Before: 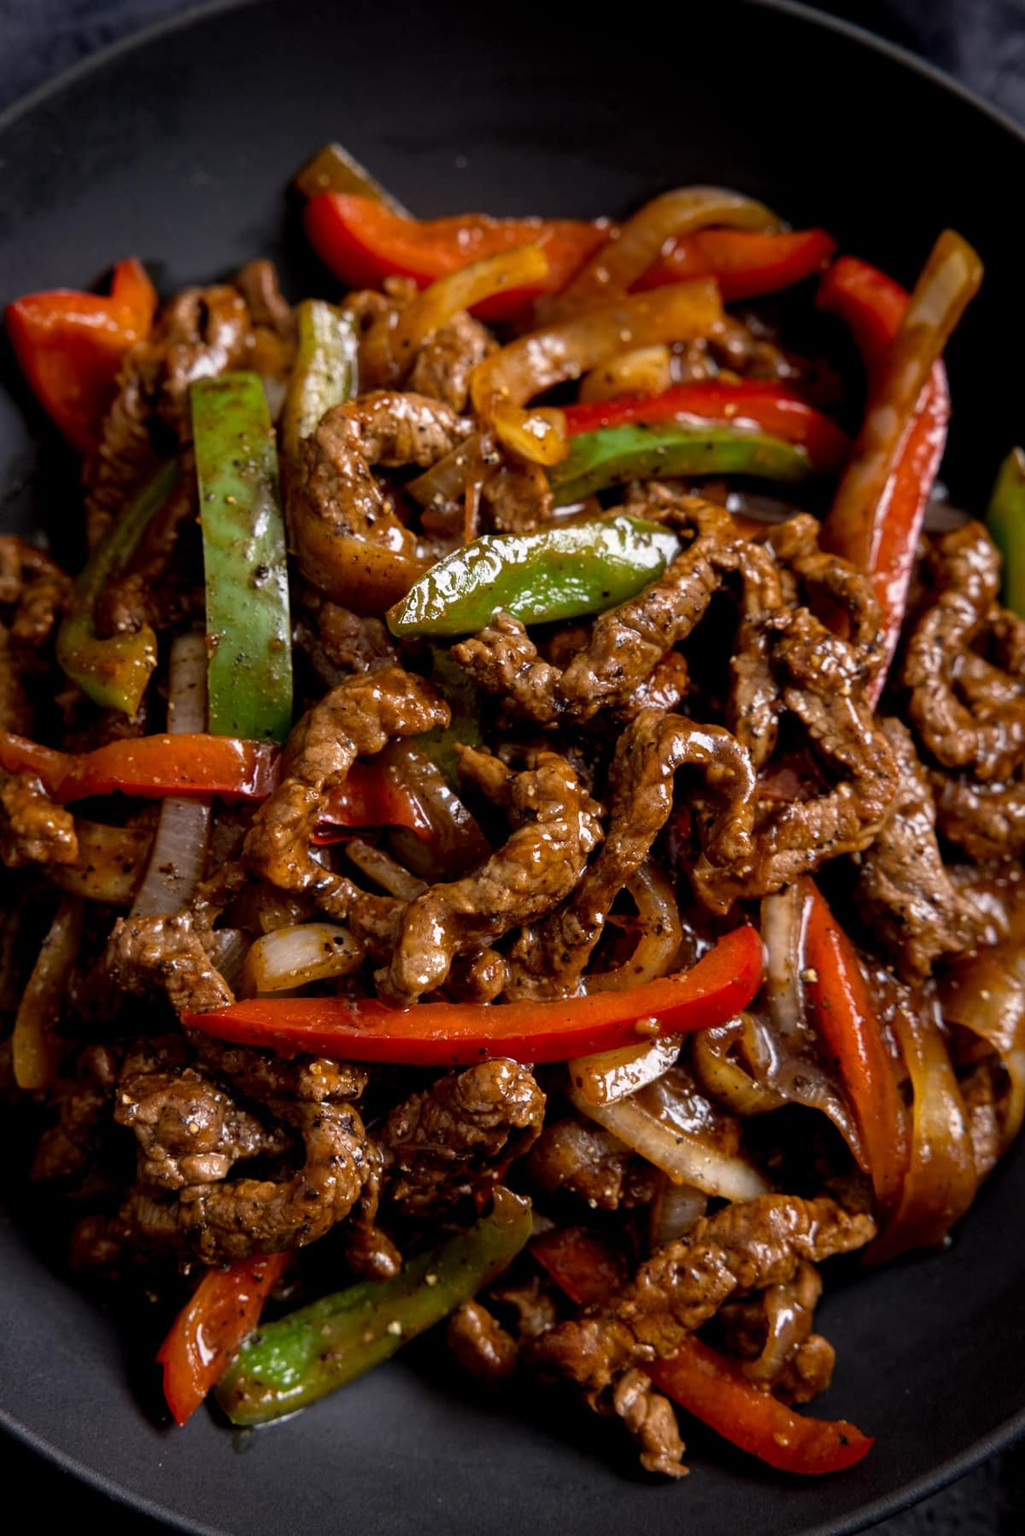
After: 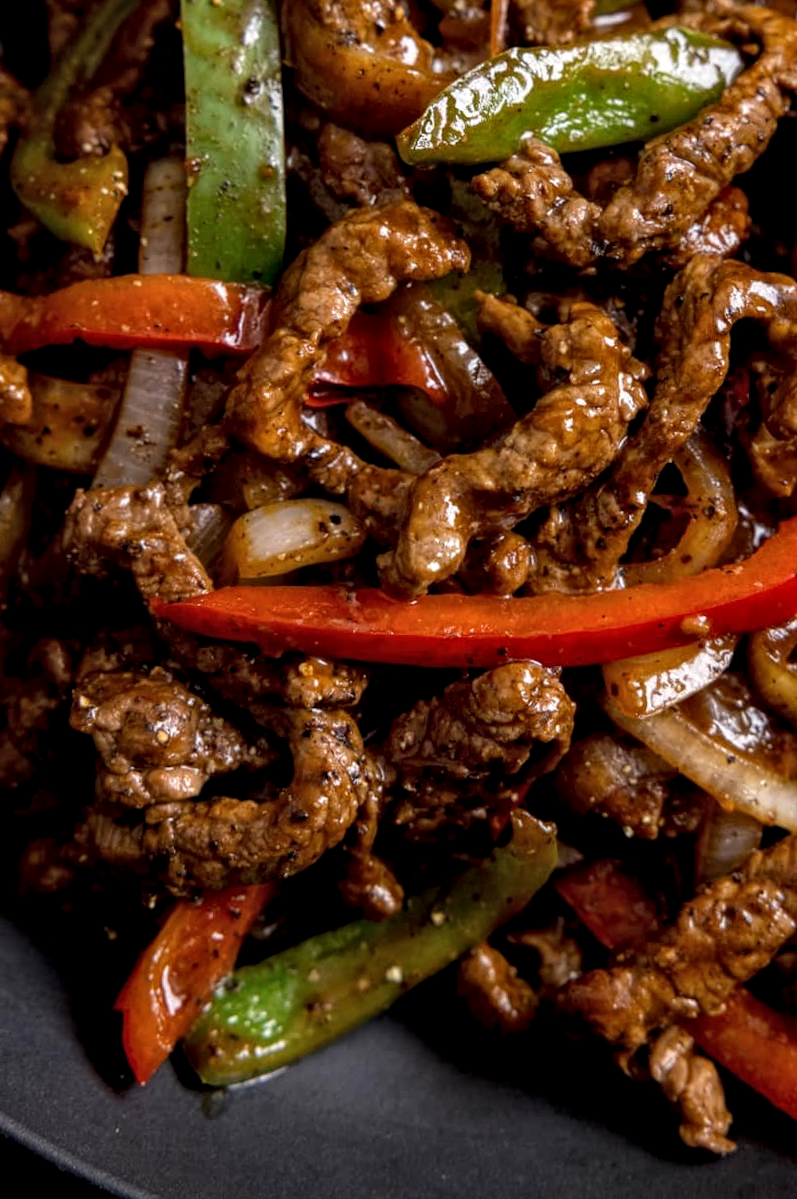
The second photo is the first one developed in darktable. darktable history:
crop and rotate: angle -0.861°, left 3.86%, top 31.814%, right 28.153%
local contrast: highlights 92%, shadows 87%, detail 160%, midtone range 0.2
